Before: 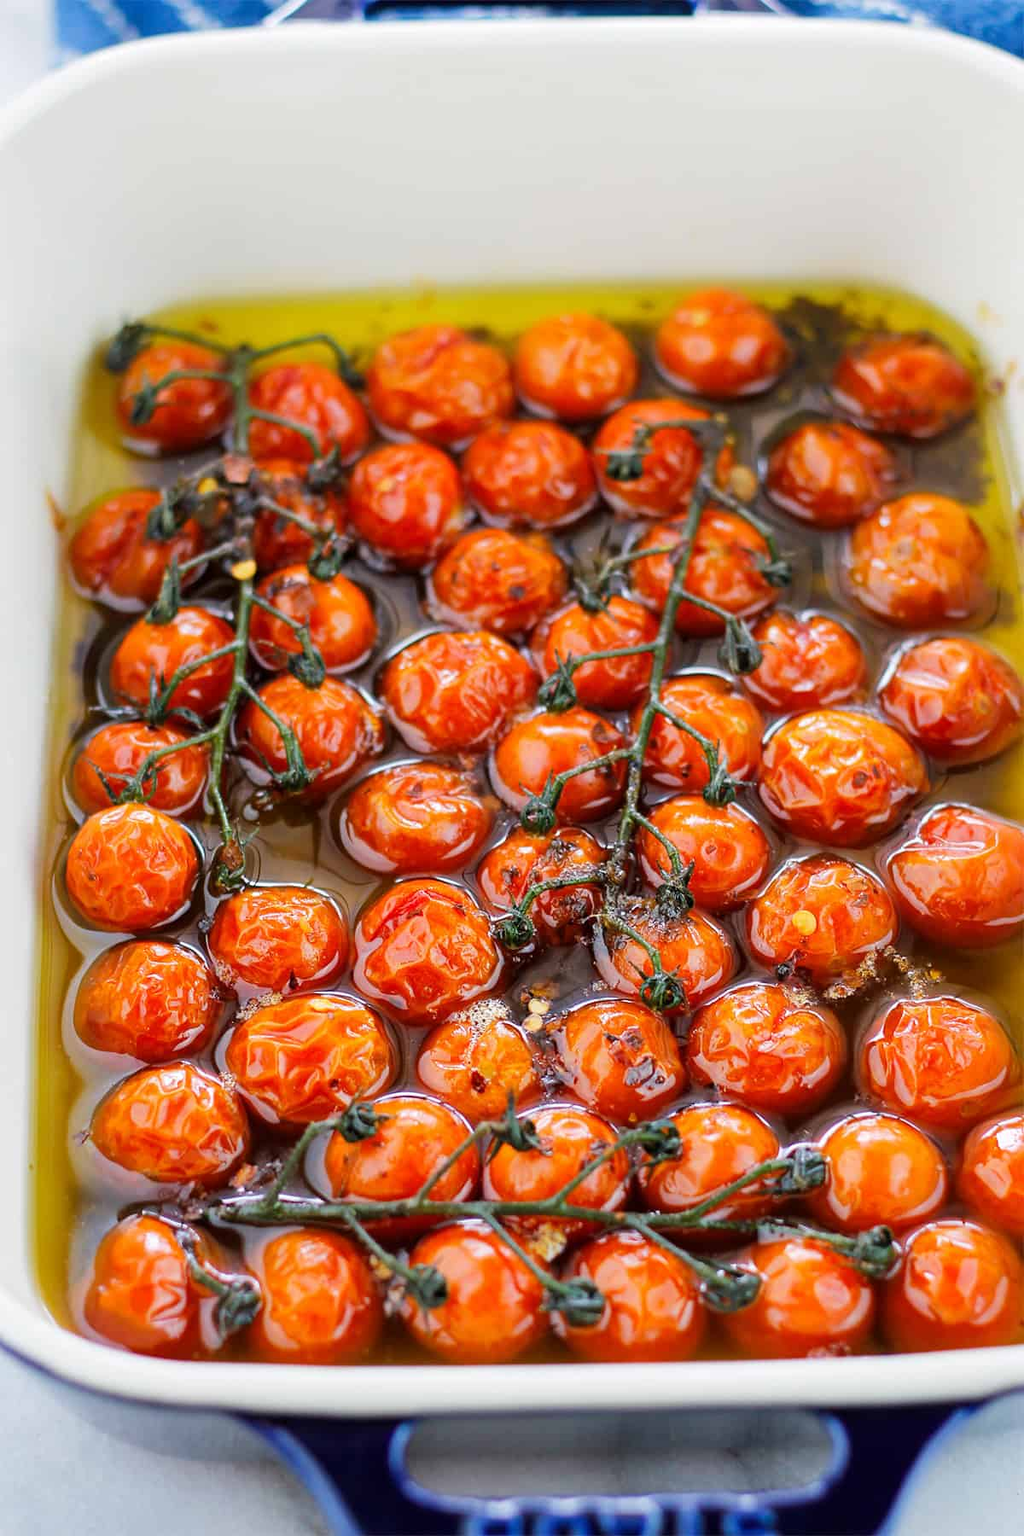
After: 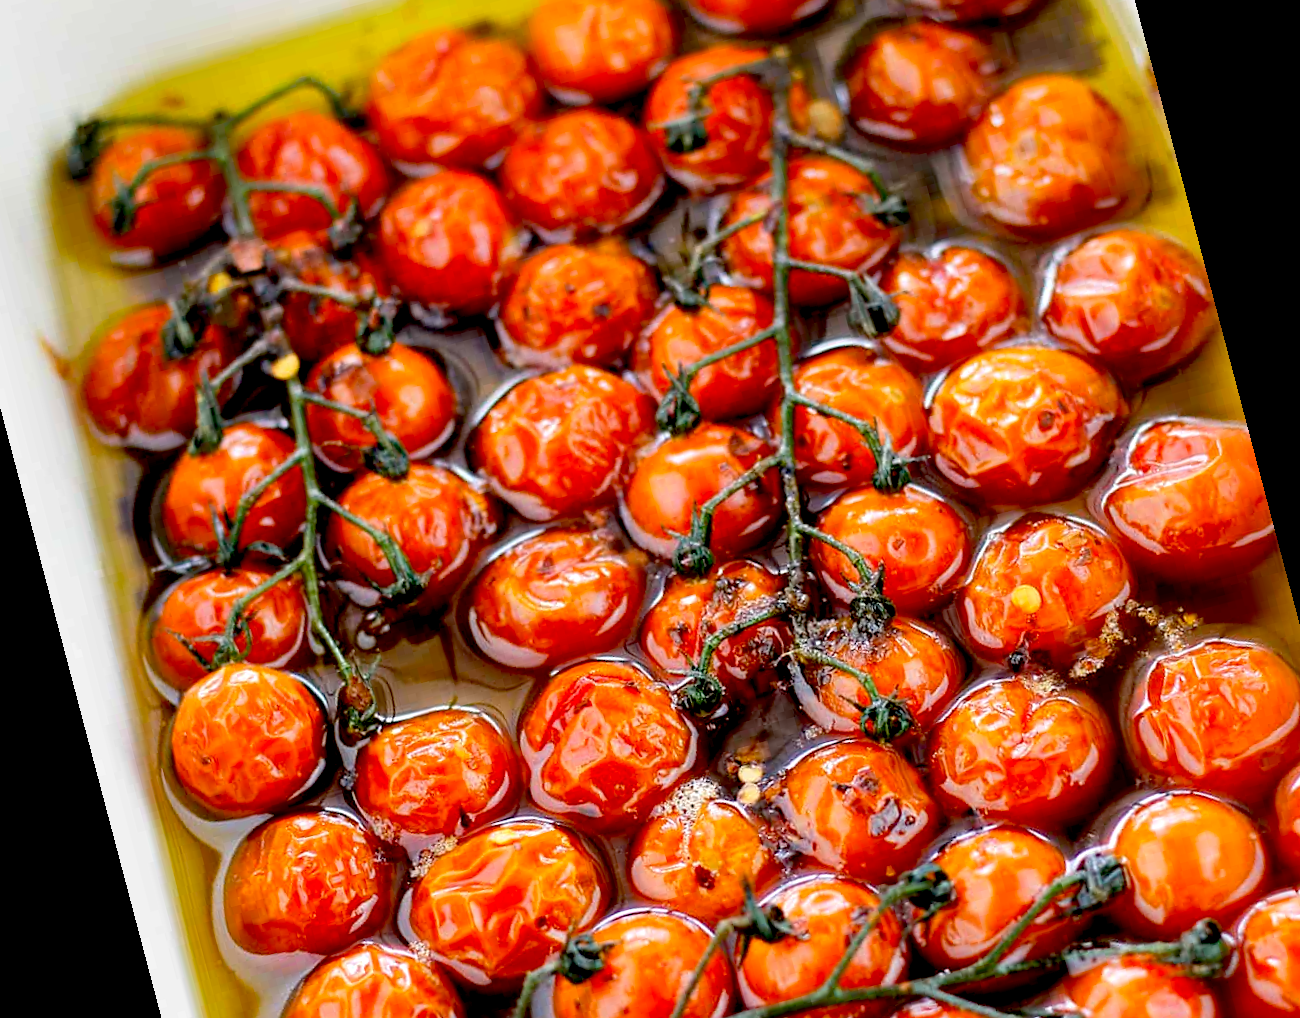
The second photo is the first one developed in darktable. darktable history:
rotate and perspective: rotation -14.8°, crop left 0.1, crop right 0.903, crop top 0.25, crop bottom 0.748
exposure: black level correction 0.025, exposure 0.182 EV, compensate highlight preservation false
